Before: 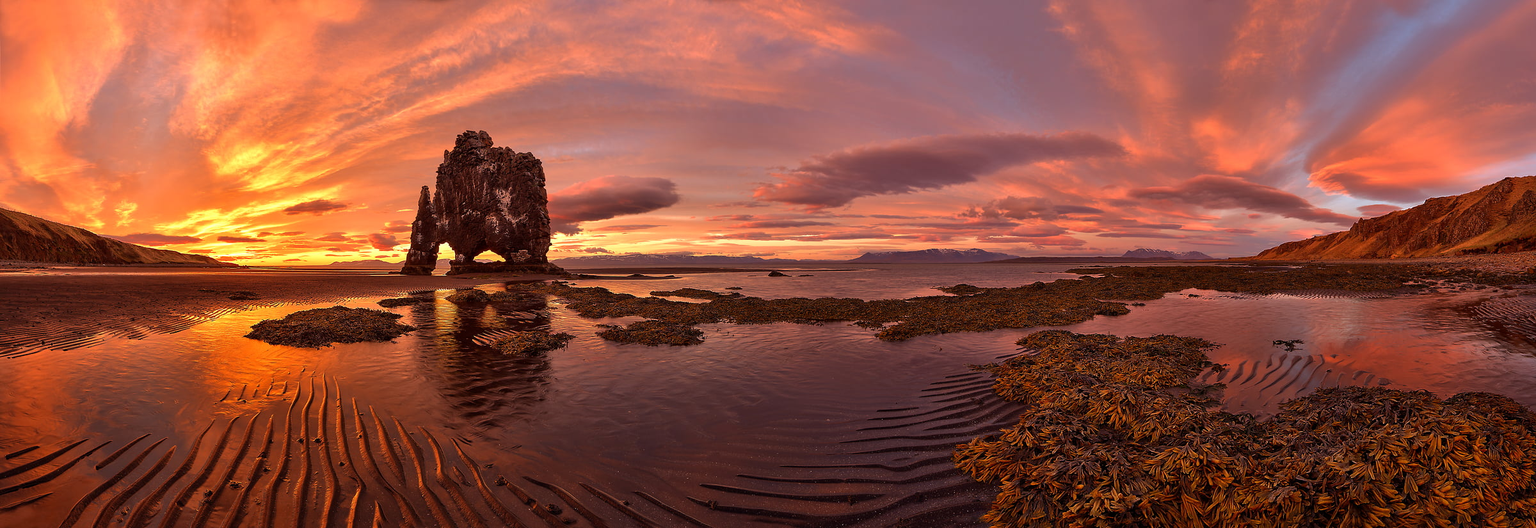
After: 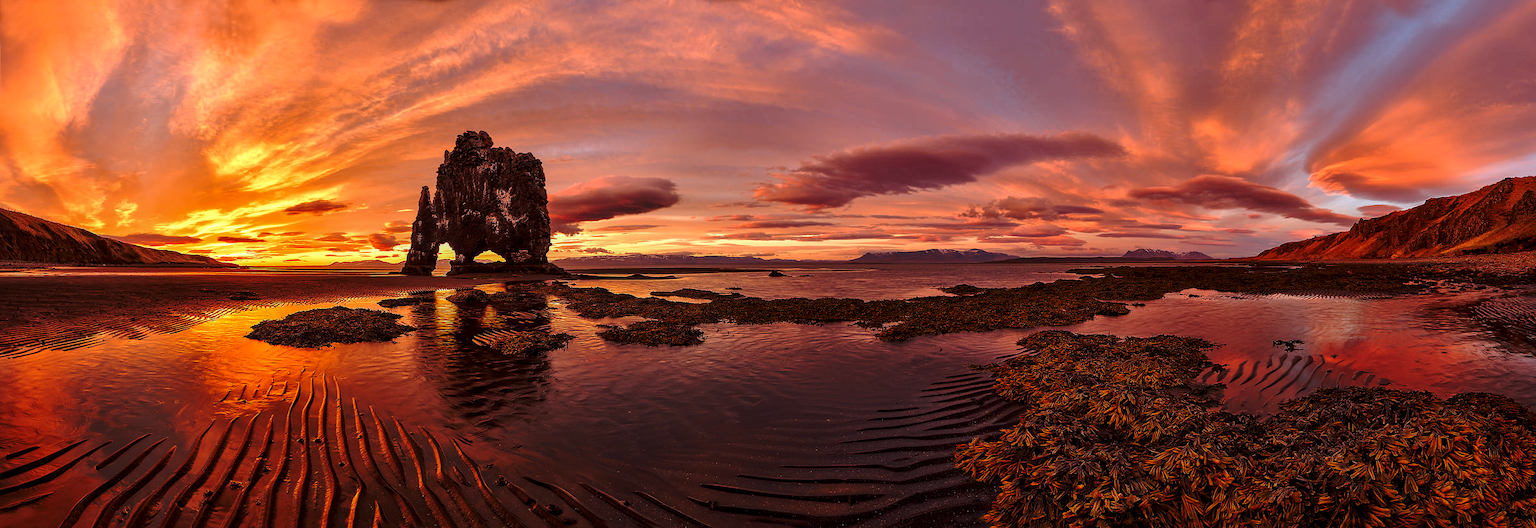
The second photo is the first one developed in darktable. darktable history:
local contrast: on, module defaults
base curve: curves: ch0 [(0, 0) (0.073, 0.04) (0.157, 0.139) (0.492, 0.492) (0.758, 0.758) (1, 1)], preserve colors none
